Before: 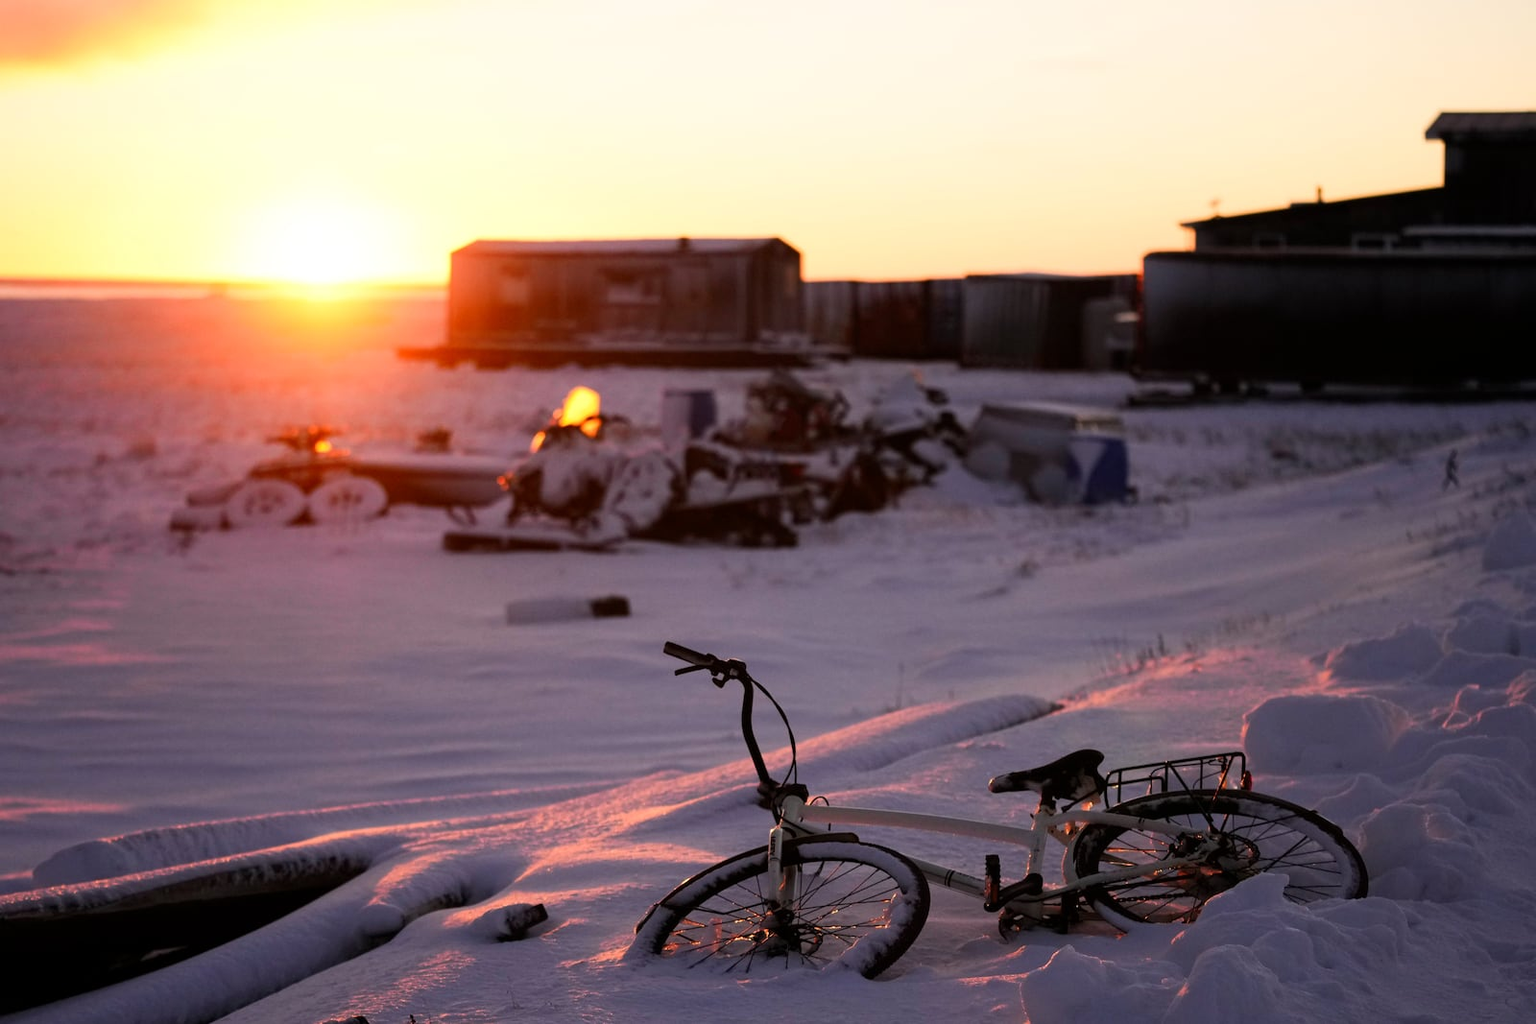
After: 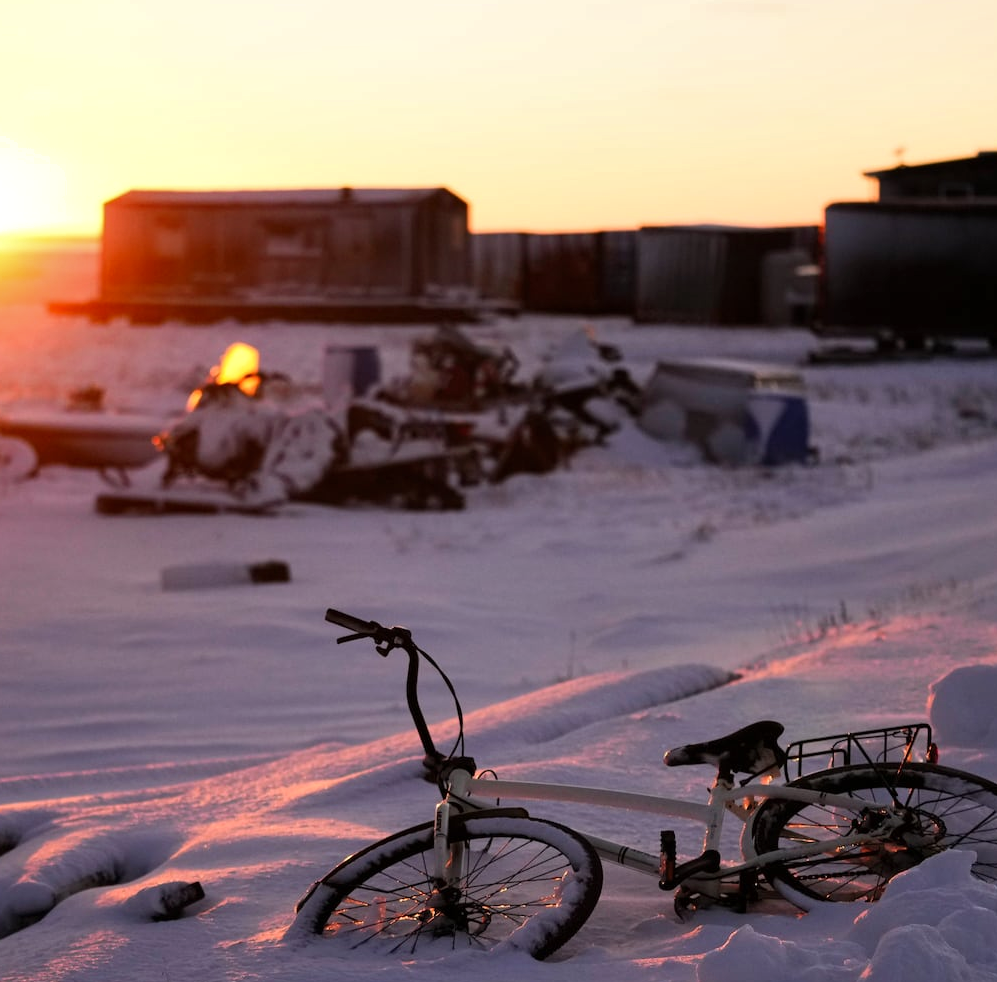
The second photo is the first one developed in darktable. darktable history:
crop and rotate: left 22.918%, top 5.629%, right 14.711%, bottom 2.247%
exposure: exposure 0.02 EV, compensate highlight preservation false
shadows and highlights: radius 133.83, soften with gaussian
